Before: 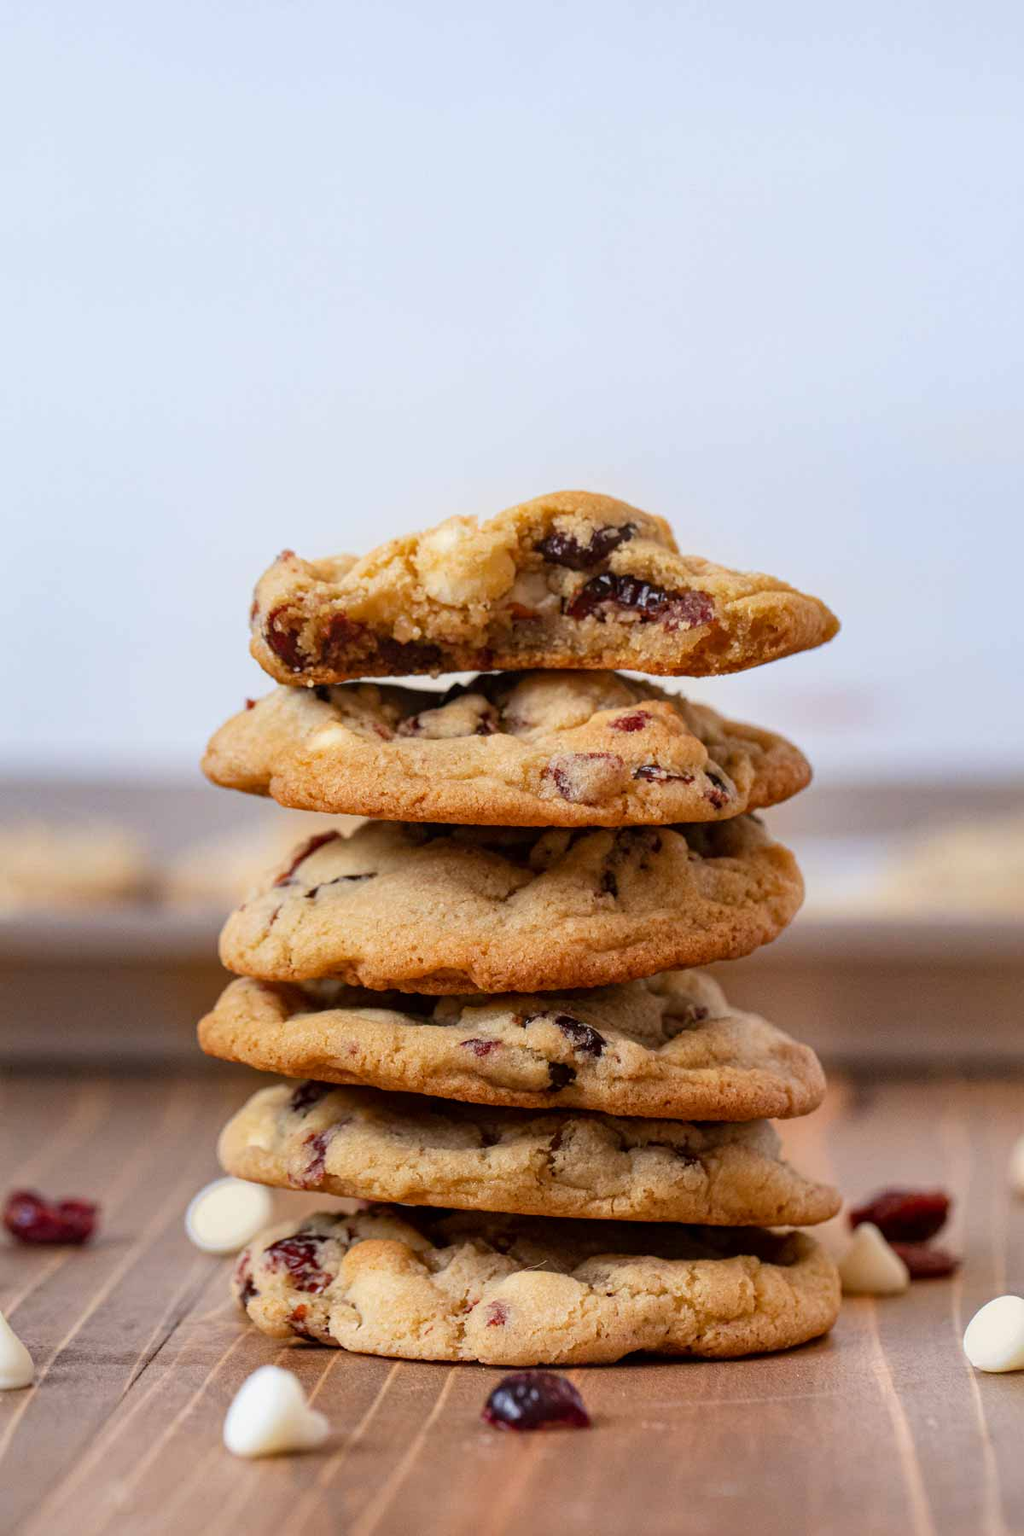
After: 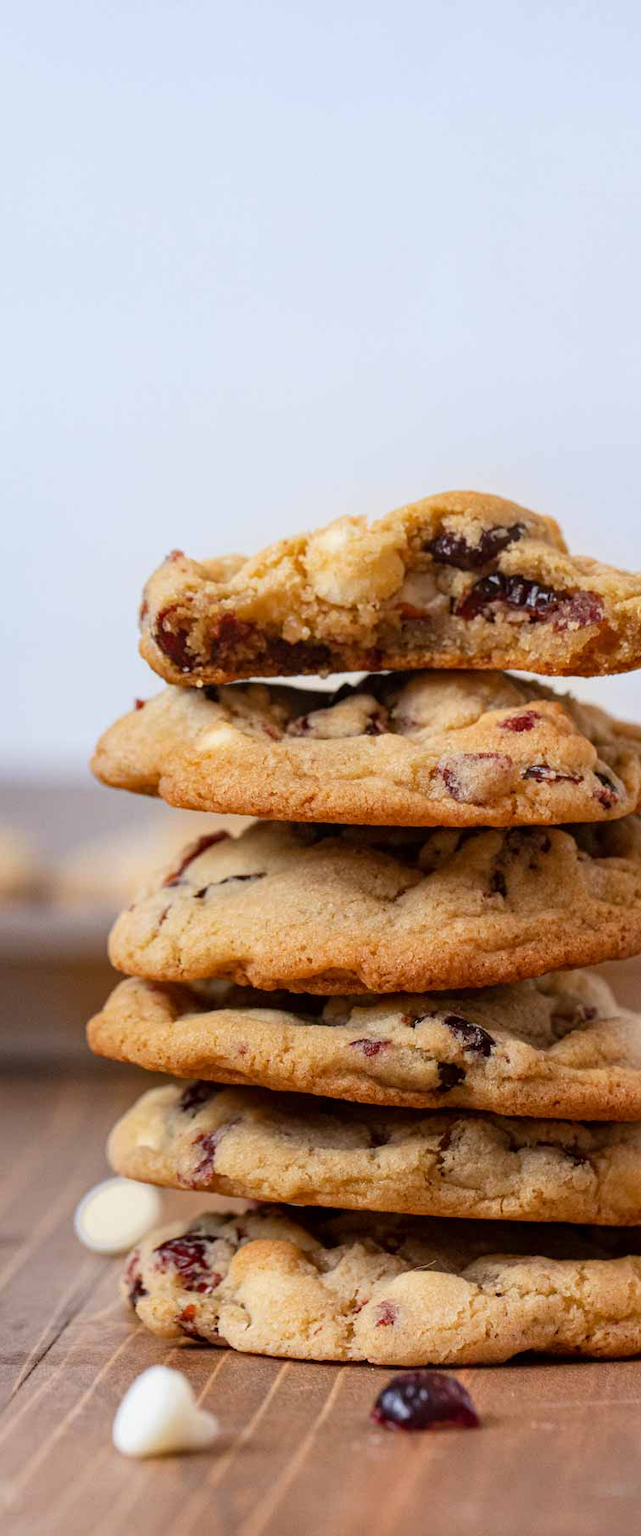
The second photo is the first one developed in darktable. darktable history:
crop: left 10.876%, right 26.393%
